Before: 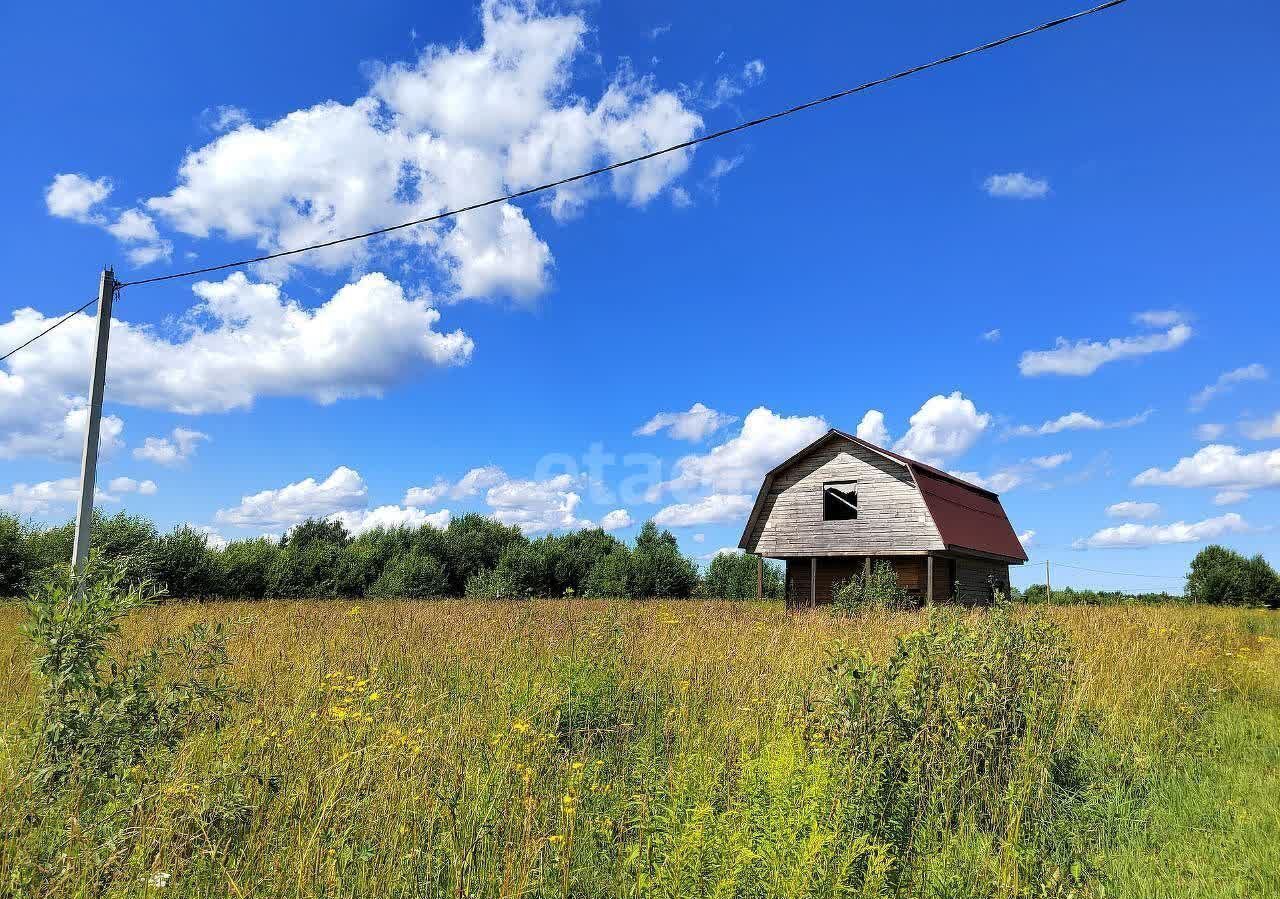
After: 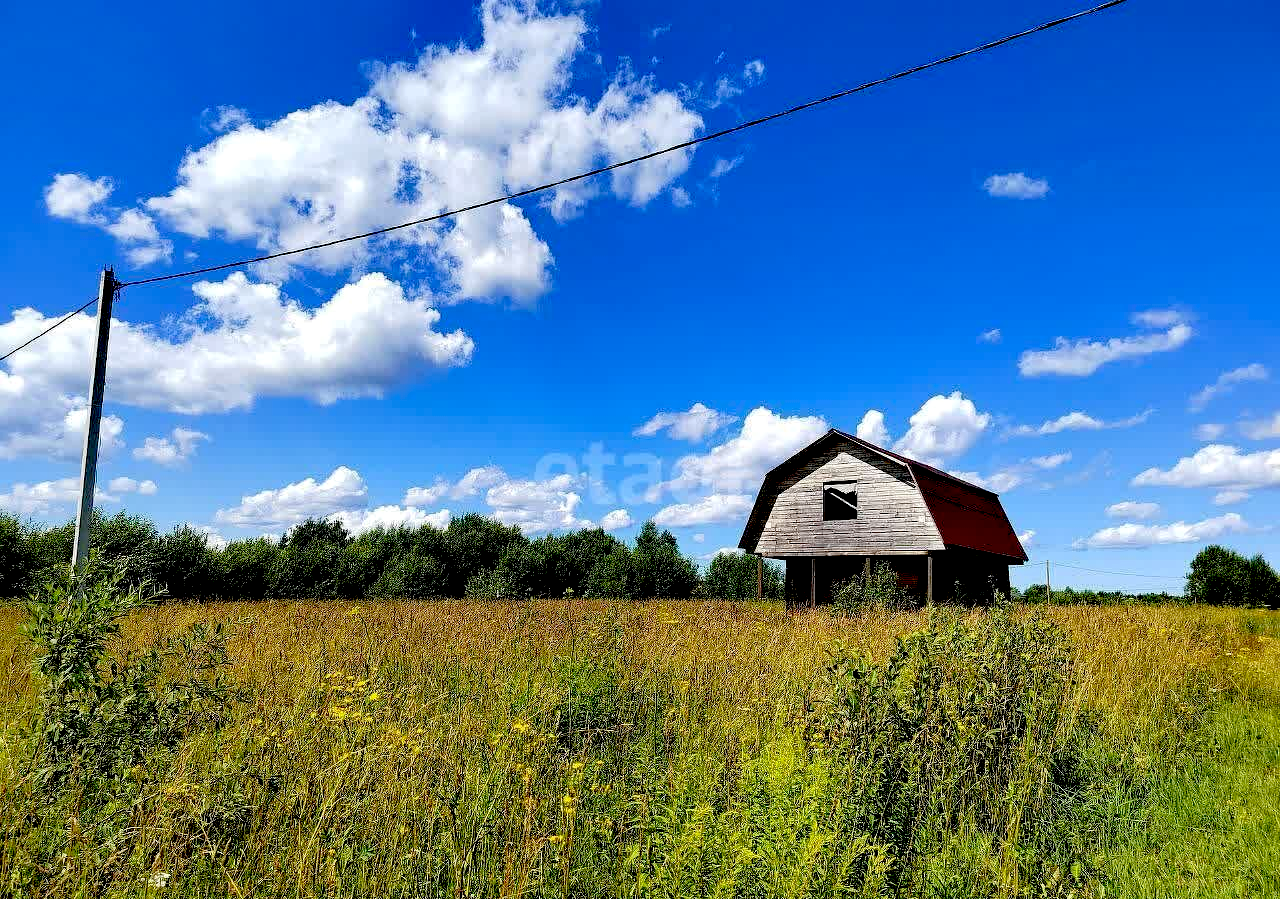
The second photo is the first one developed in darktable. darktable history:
exposure: black level correction 0.056, exposure -0.035 EV, compensate highlight preservation false
local contrast: highlights 105%, shadows 103%, detail 119%, midtone range 0.2
